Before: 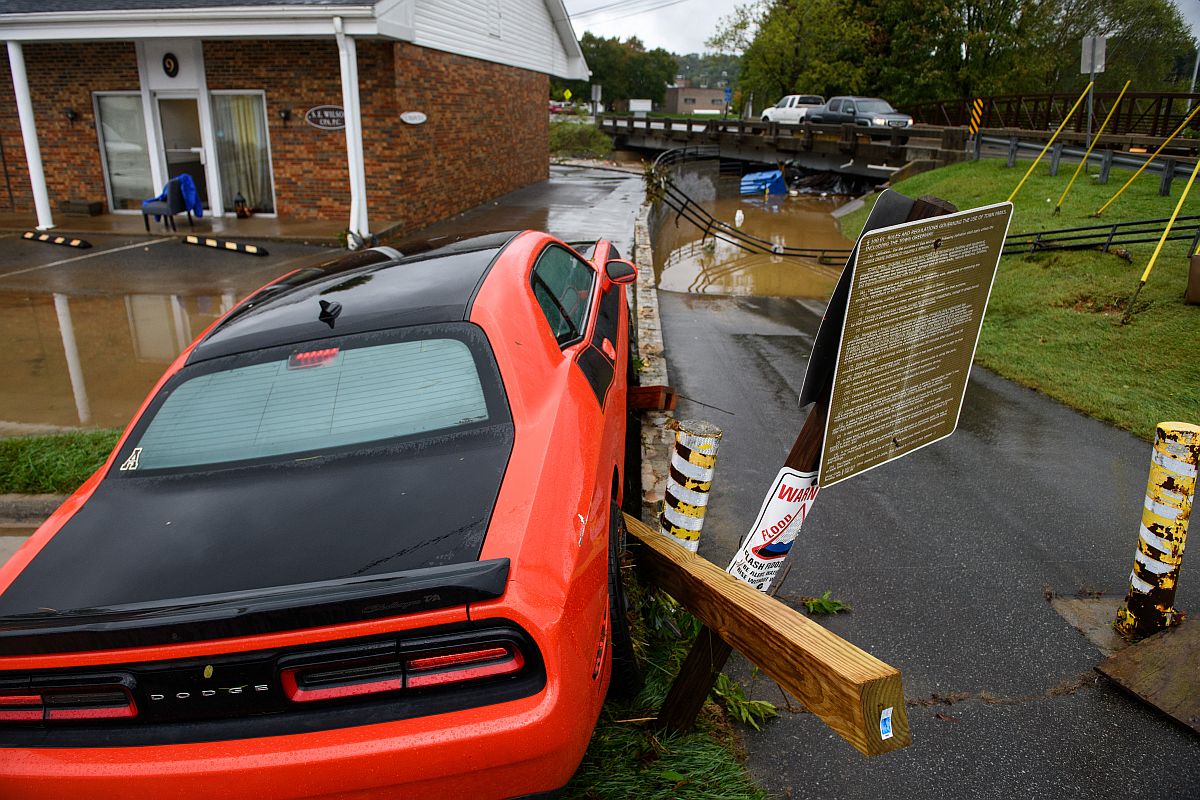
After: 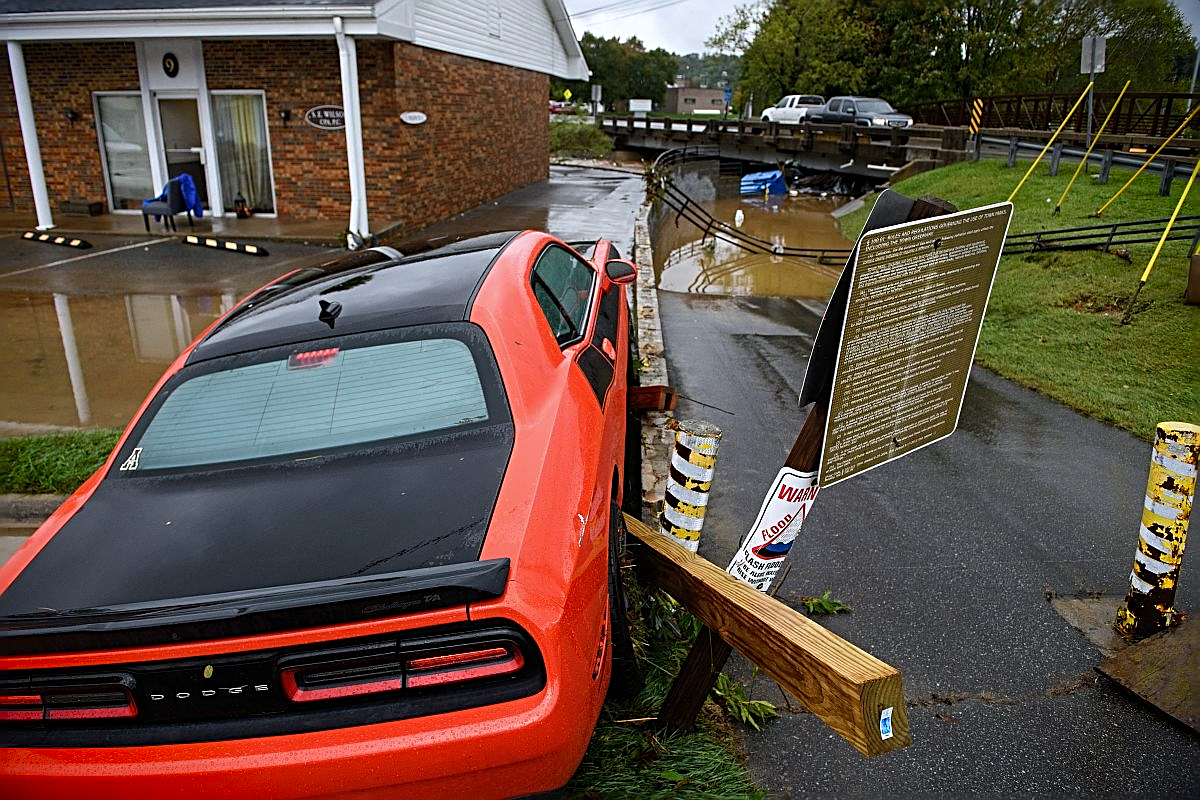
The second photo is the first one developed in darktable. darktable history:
white balance: red 0.98, blue 1.034
vignetting: fall-off start 88.53%, fall-off radius 44.2%, saturation 0.376, width/height ratio 1.161
sharpen: radius 3.119
